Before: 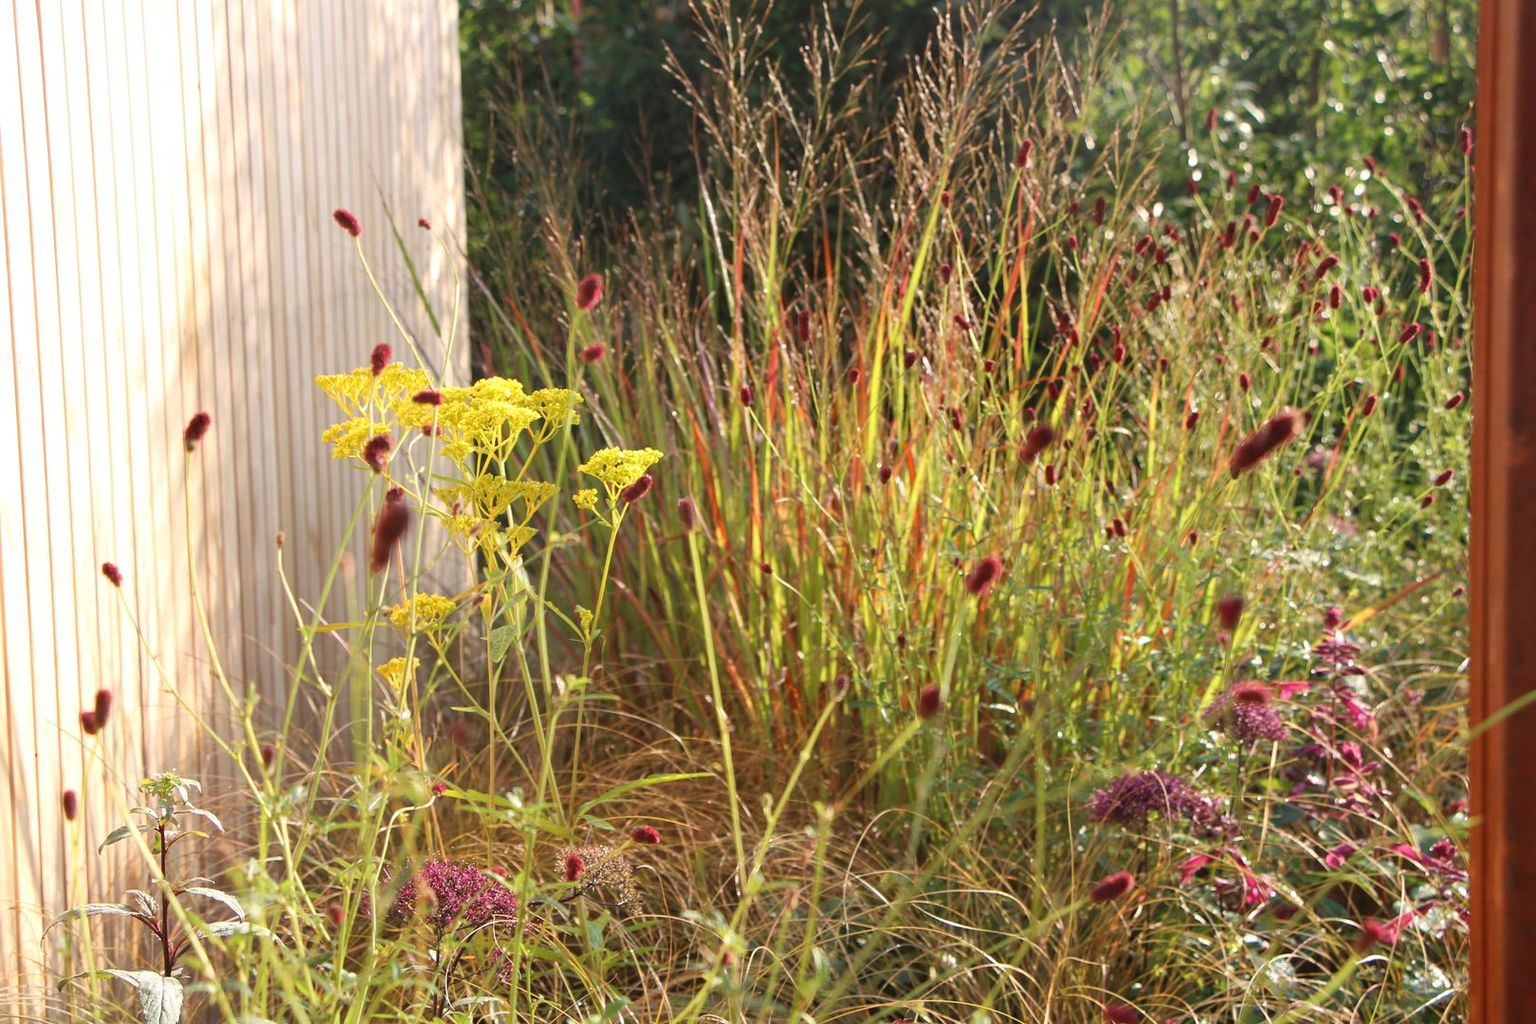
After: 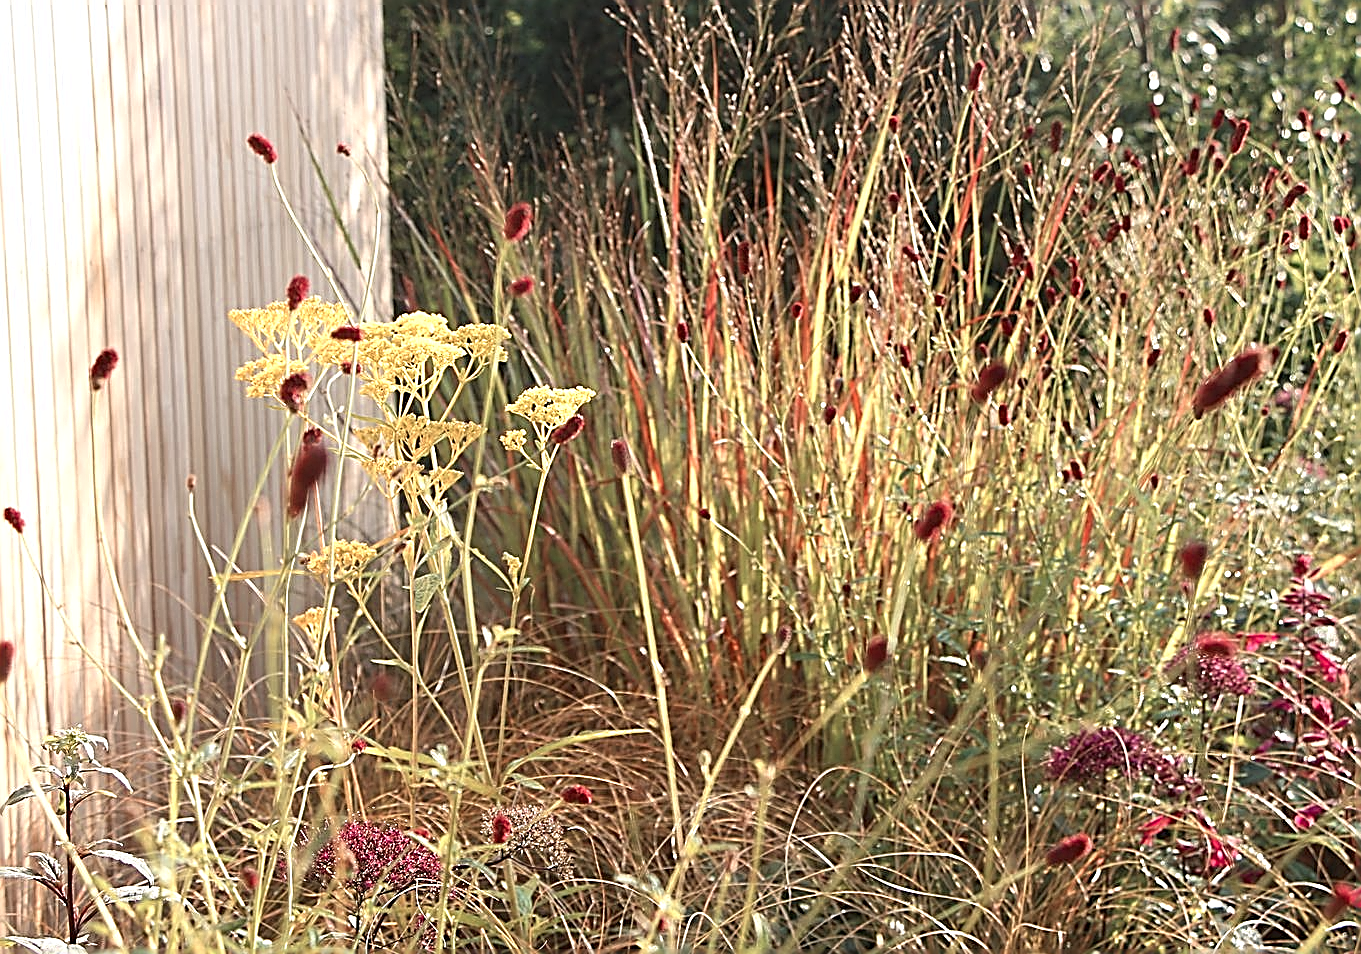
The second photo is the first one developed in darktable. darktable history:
crop: left 6.449%, top 8.04%, right 9.528%, bottom 3.539%
color zones: curves: ch0 [(0, 0.473) (0.001, 0.473) (0.226, 0.548) (0.4, 0.589) (0.525, 0.54) (0.728, 0.403) (0.999, 0.473) (1, 0.473)]; ch1 [(0, 0.619) (0.001, 0.619) (0.234, 0.388) (0.4, 0.372) (0.528, 0.422) (0.732, 0.53) (0.999, 0.619) (1, 0.619)]; ch2 [(0, 0.547) (0.001, 0.547) (0.226, 0.45) (0.4, 0.525) (0.525, 0.585) (0.8, 0.511) (0.999, 0.547) (1, 0.547)]
sharpen: amount 1.989
